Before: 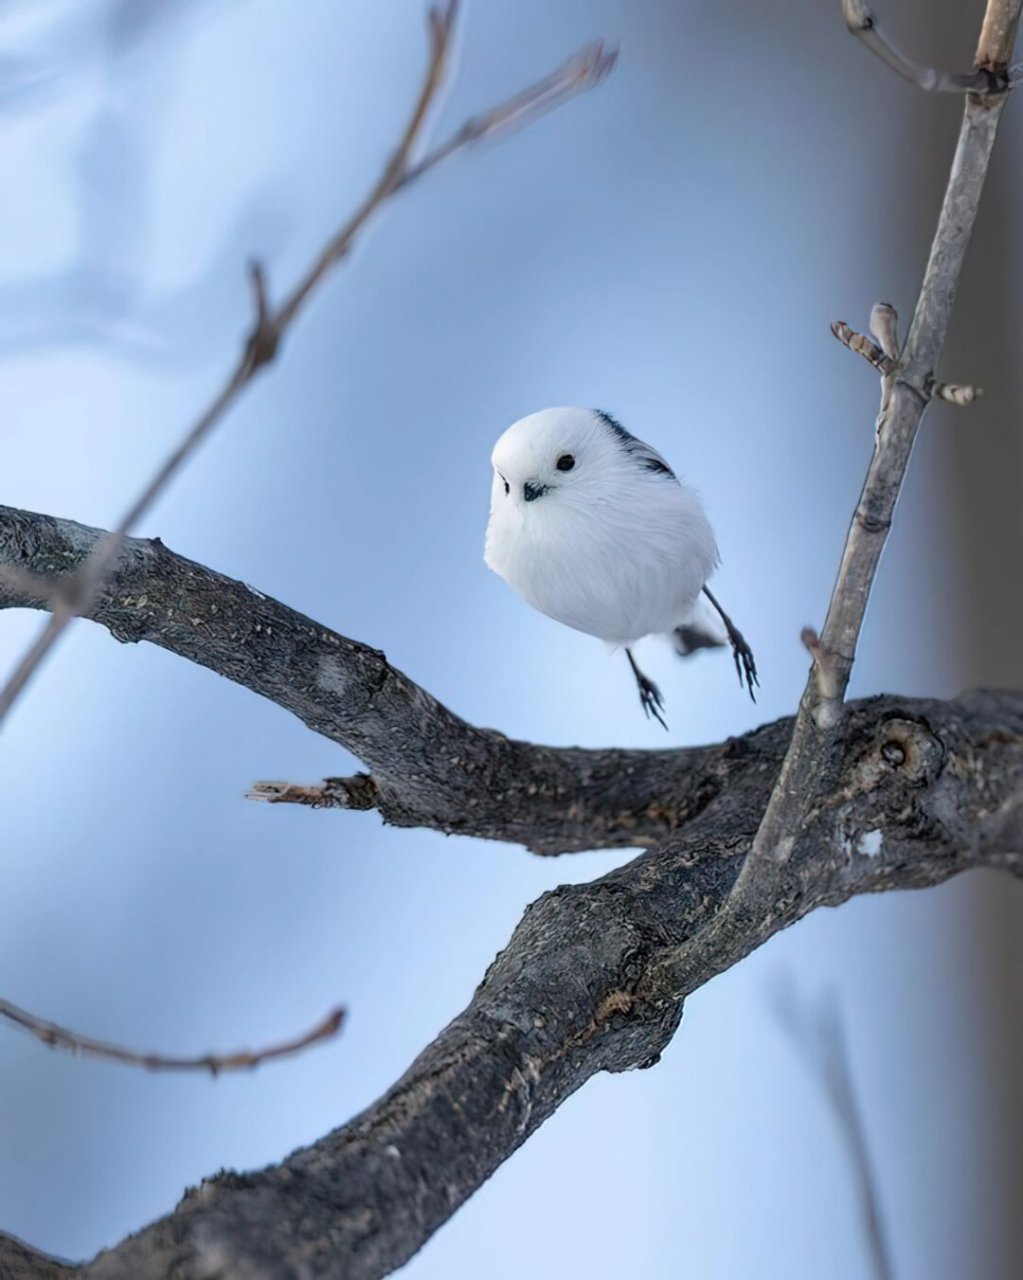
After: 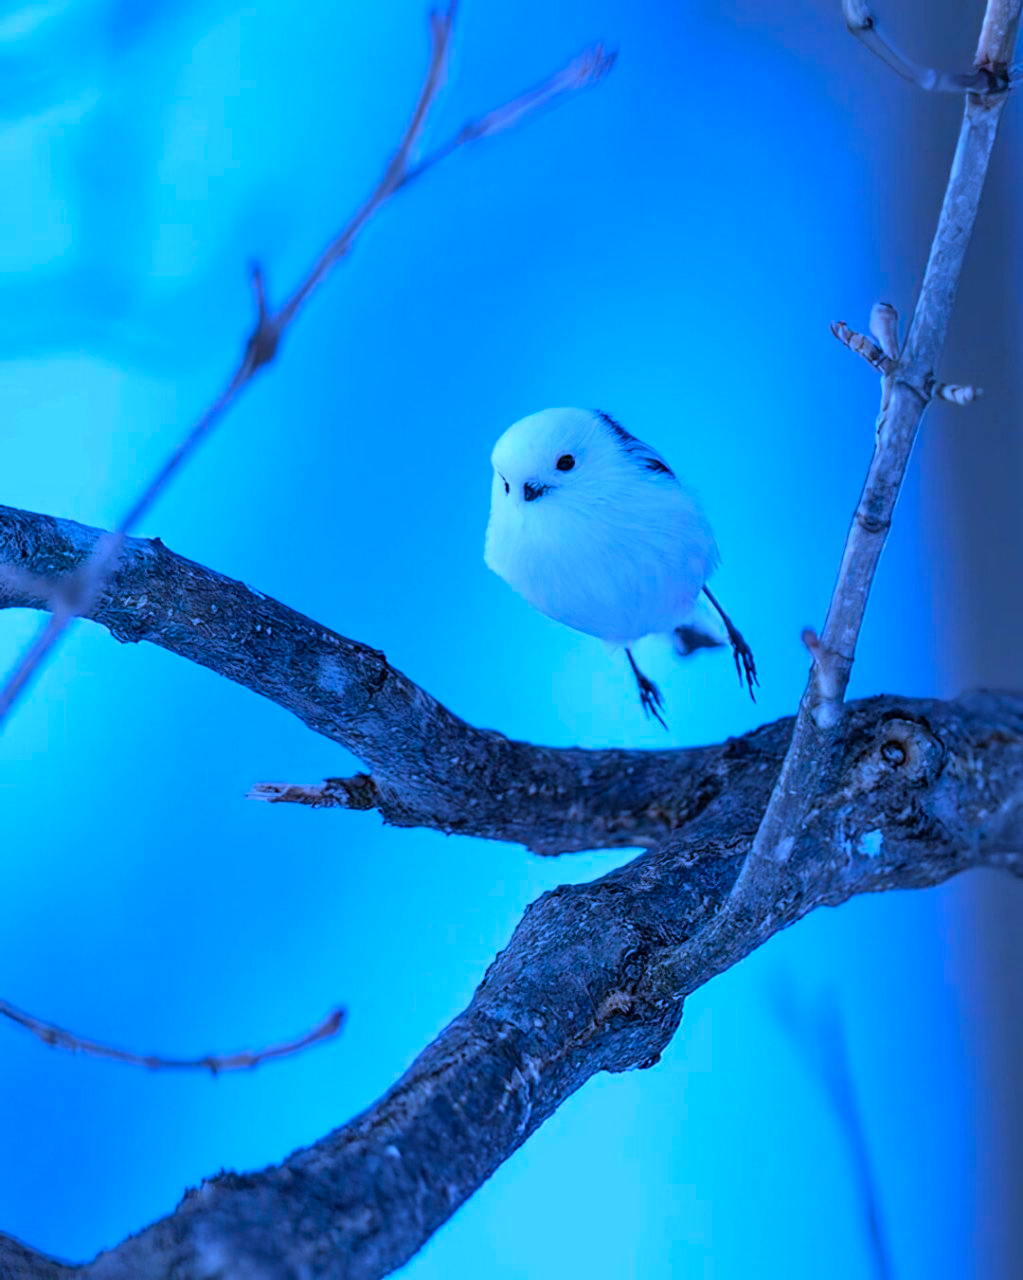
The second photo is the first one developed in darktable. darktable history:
color calibration: output R [1.003, 0.027, -0.041, 0], output G [-0.018, 1.043, -0.038, 0], output B [0.071, -0.086, 1.017, 0], illuminant custom, x 0.461, y 0.428, temperature 2612.51 K
